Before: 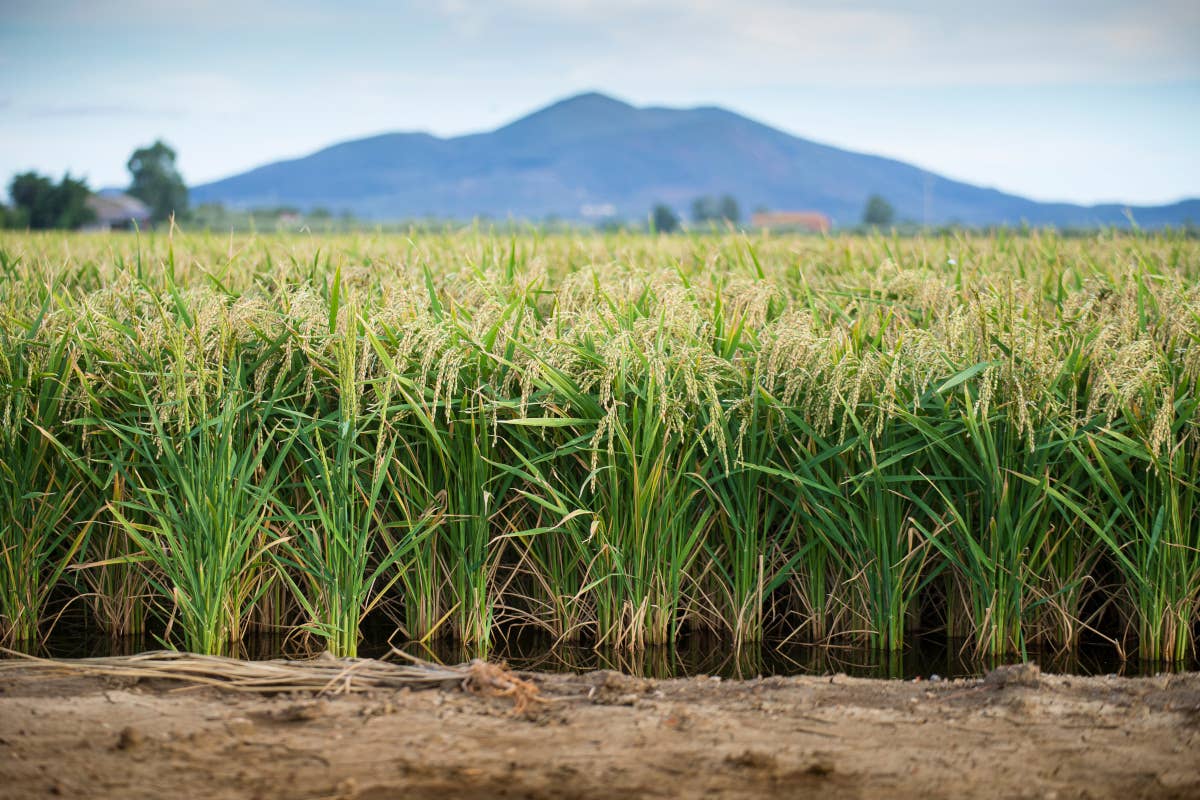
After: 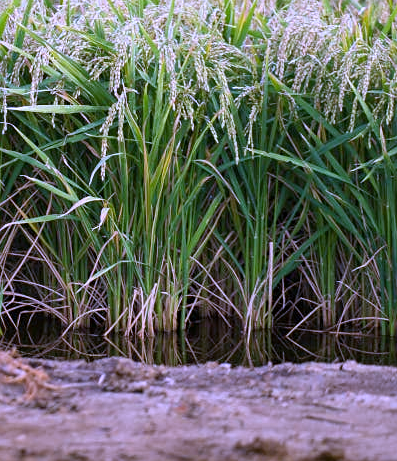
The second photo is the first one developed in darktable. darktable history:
crop: left 40.878%, top 39.176%, right 25.993%, bottom 3.081%
white balance: red 0.98, blue 1.61
sharpen: amount 0.2
